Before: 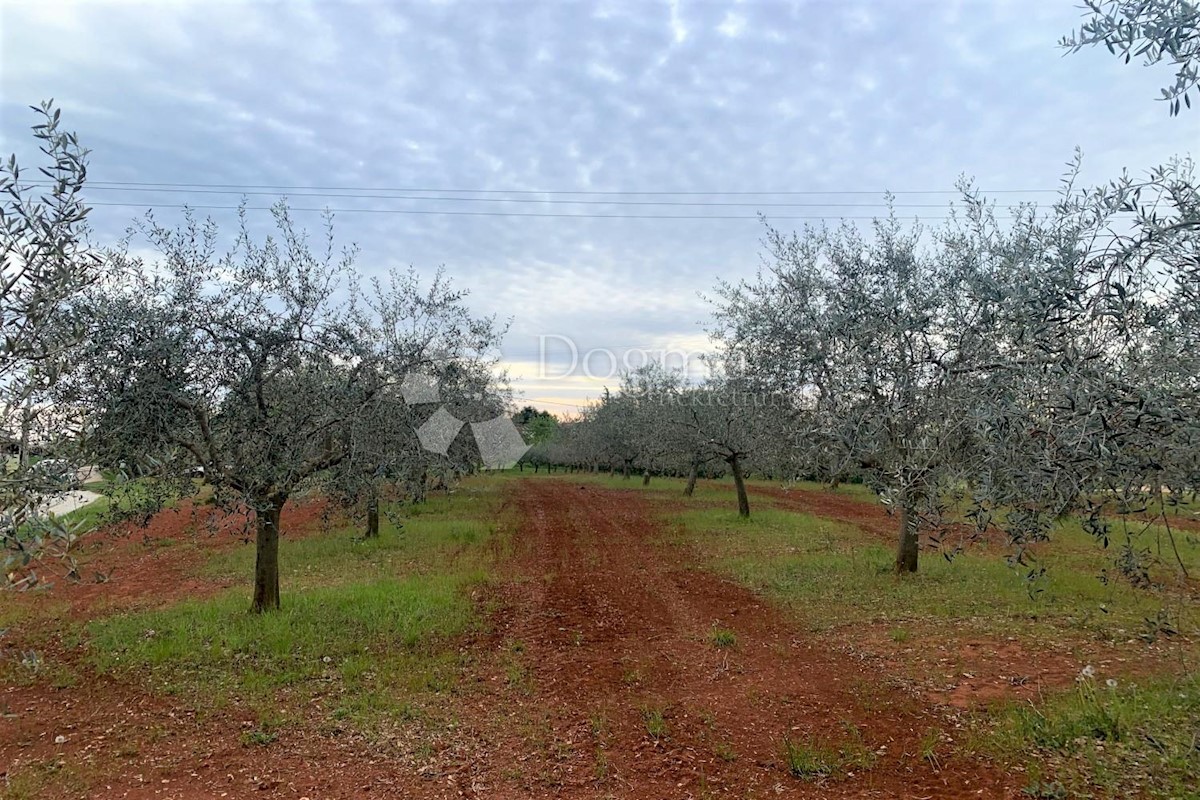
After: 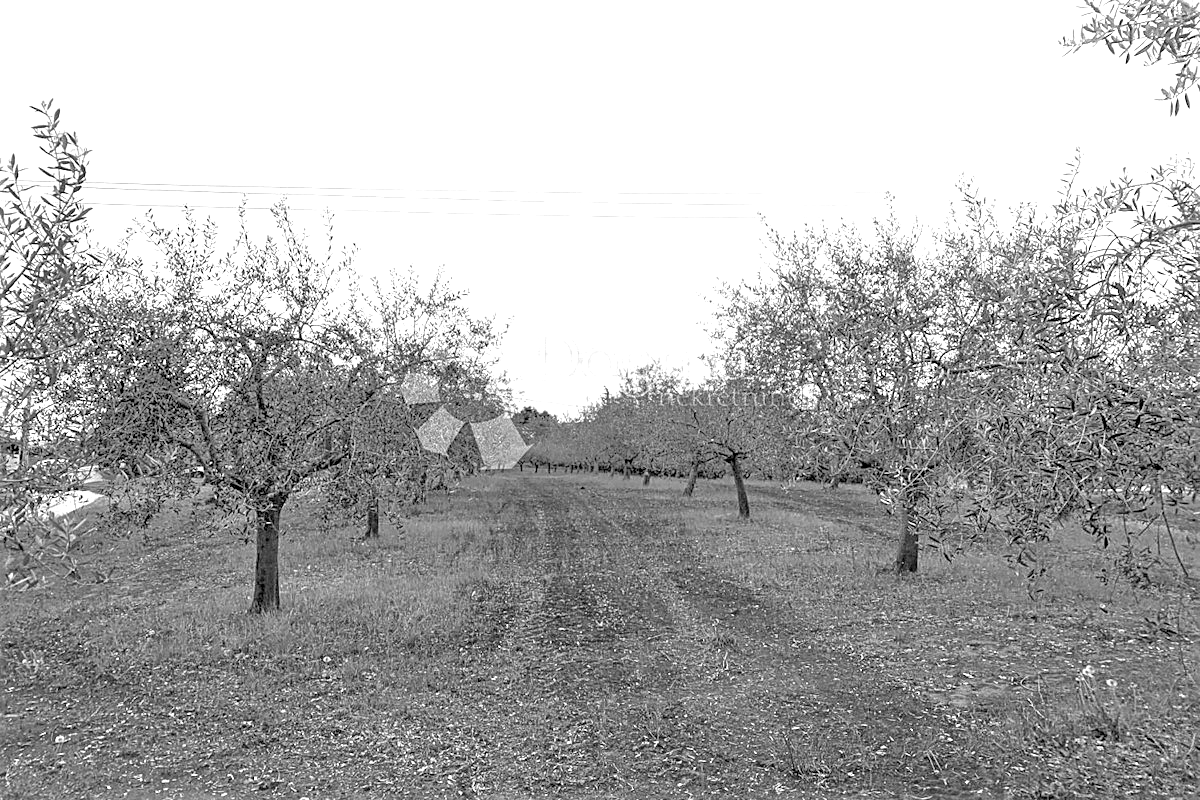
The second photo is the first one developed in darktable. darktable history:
tone equalizer: -7 EV 0.153 EV, -6 EV 0.585 EV, -5 EV 1.17 EV, -4 EV 1.29 EV, -3 EV 1.16 EV, -2 EV 0.6 EV, -1 EV 0.168 EV
color zones: curves: ch0 [(0, 0.613) (0.01, 0.613) (0.245, 0.448) (0.498, 0.529) (0.642, 0.665) (0.879, 0.777) (0.99, 0.613)]; ch1 [(0, 0) (0.143, 0) (0.286, 0) (0.429, 0) (0.571, 0) (0.714, 0) (0.857, 0)]
local contrast: on, module defaults
exposure: black level correction 0, exposure 0.695 EV, compensate highlight preservation false
sharpen: on, module defaults
